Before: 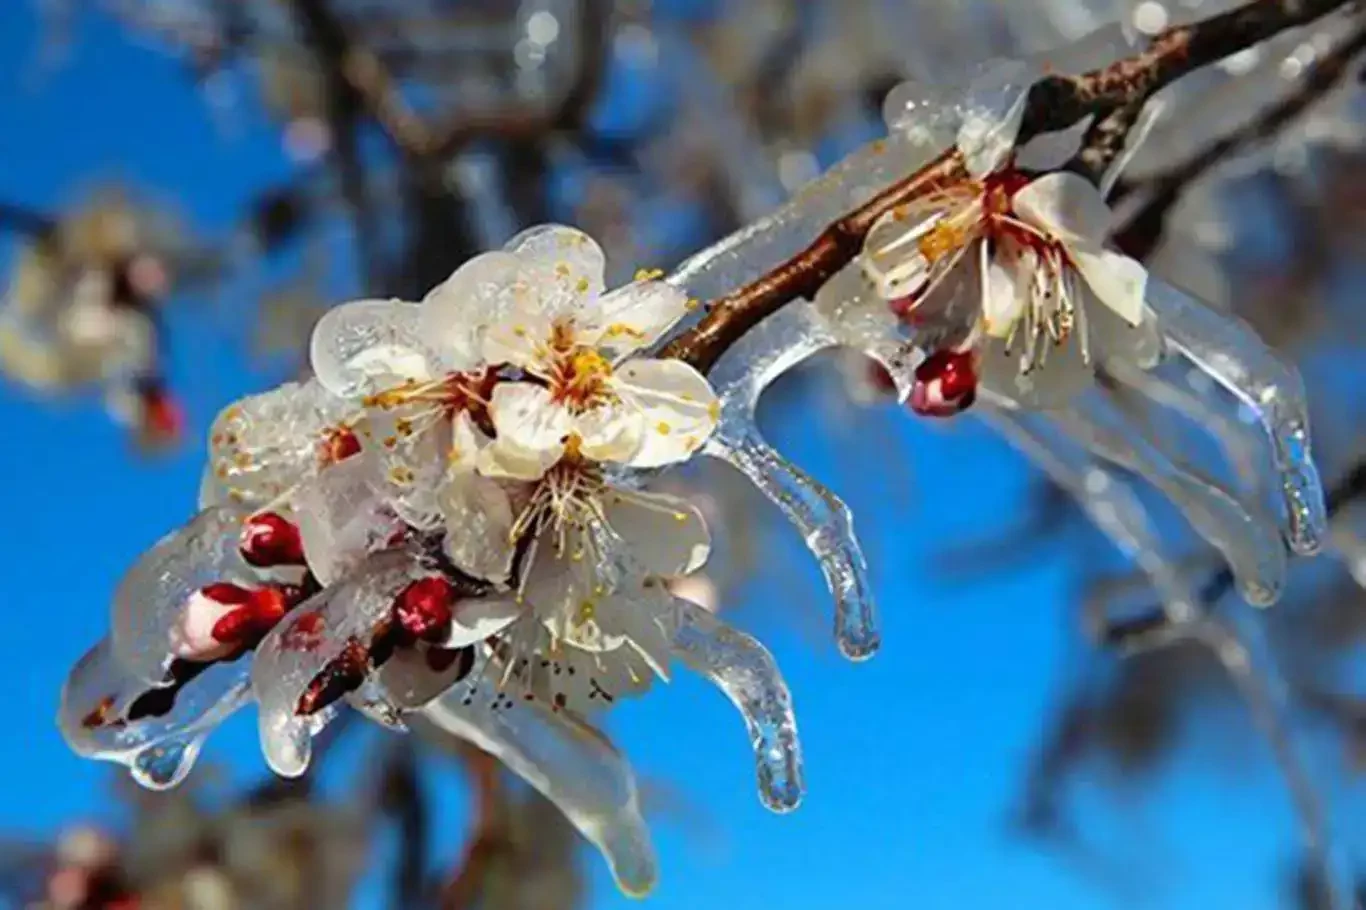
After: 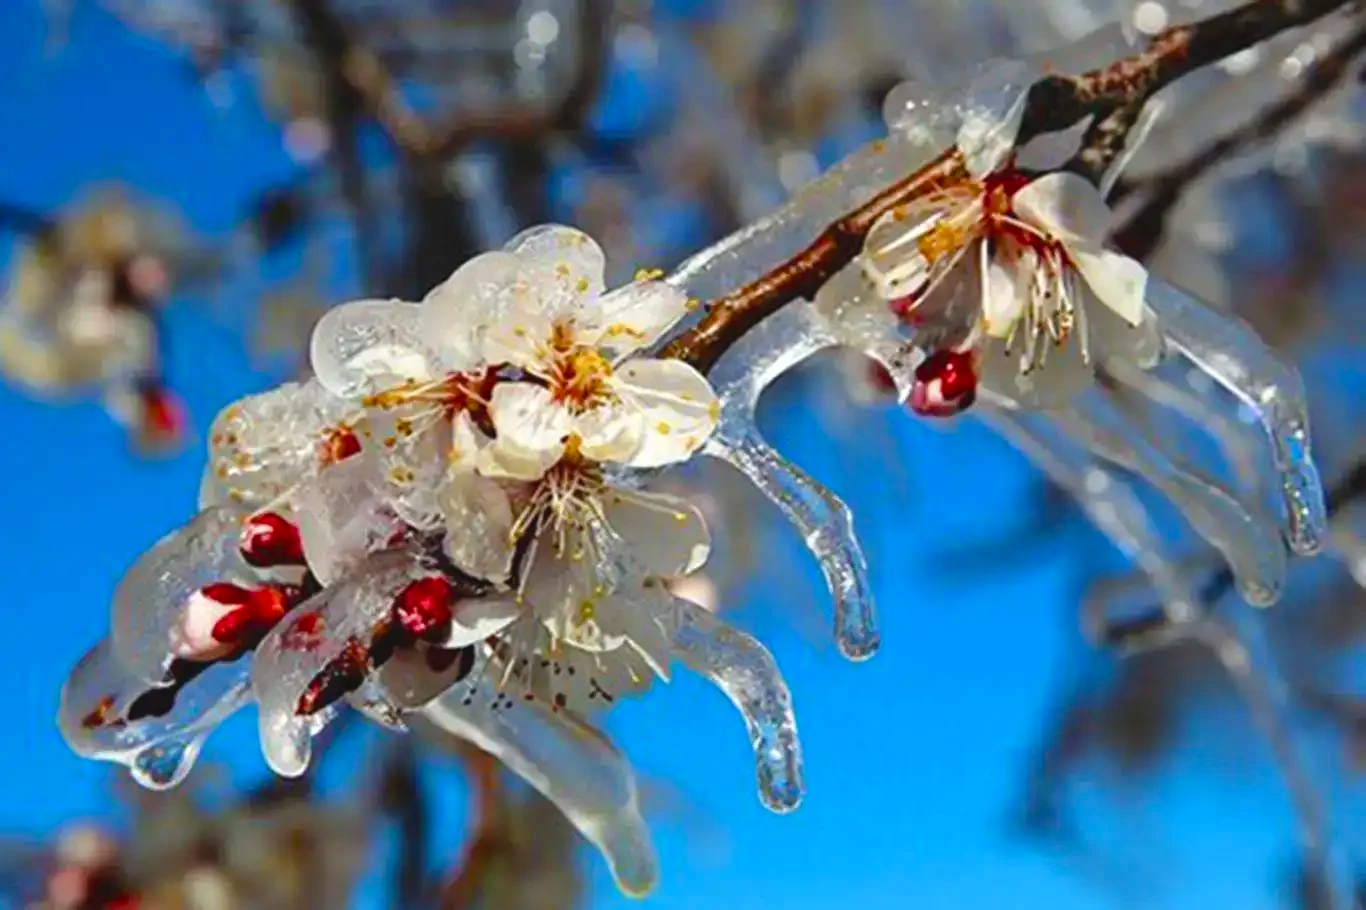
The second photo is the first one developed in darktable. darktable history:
exposure: black level correction -0.005, exposure 0.054 EV, compensate highlight preservation false
color balance rgb: perceptual saturation grading › global saturation 20%, perceptual saturation grading › highlights -25%, perceptual saturation grading › shadows 25%
